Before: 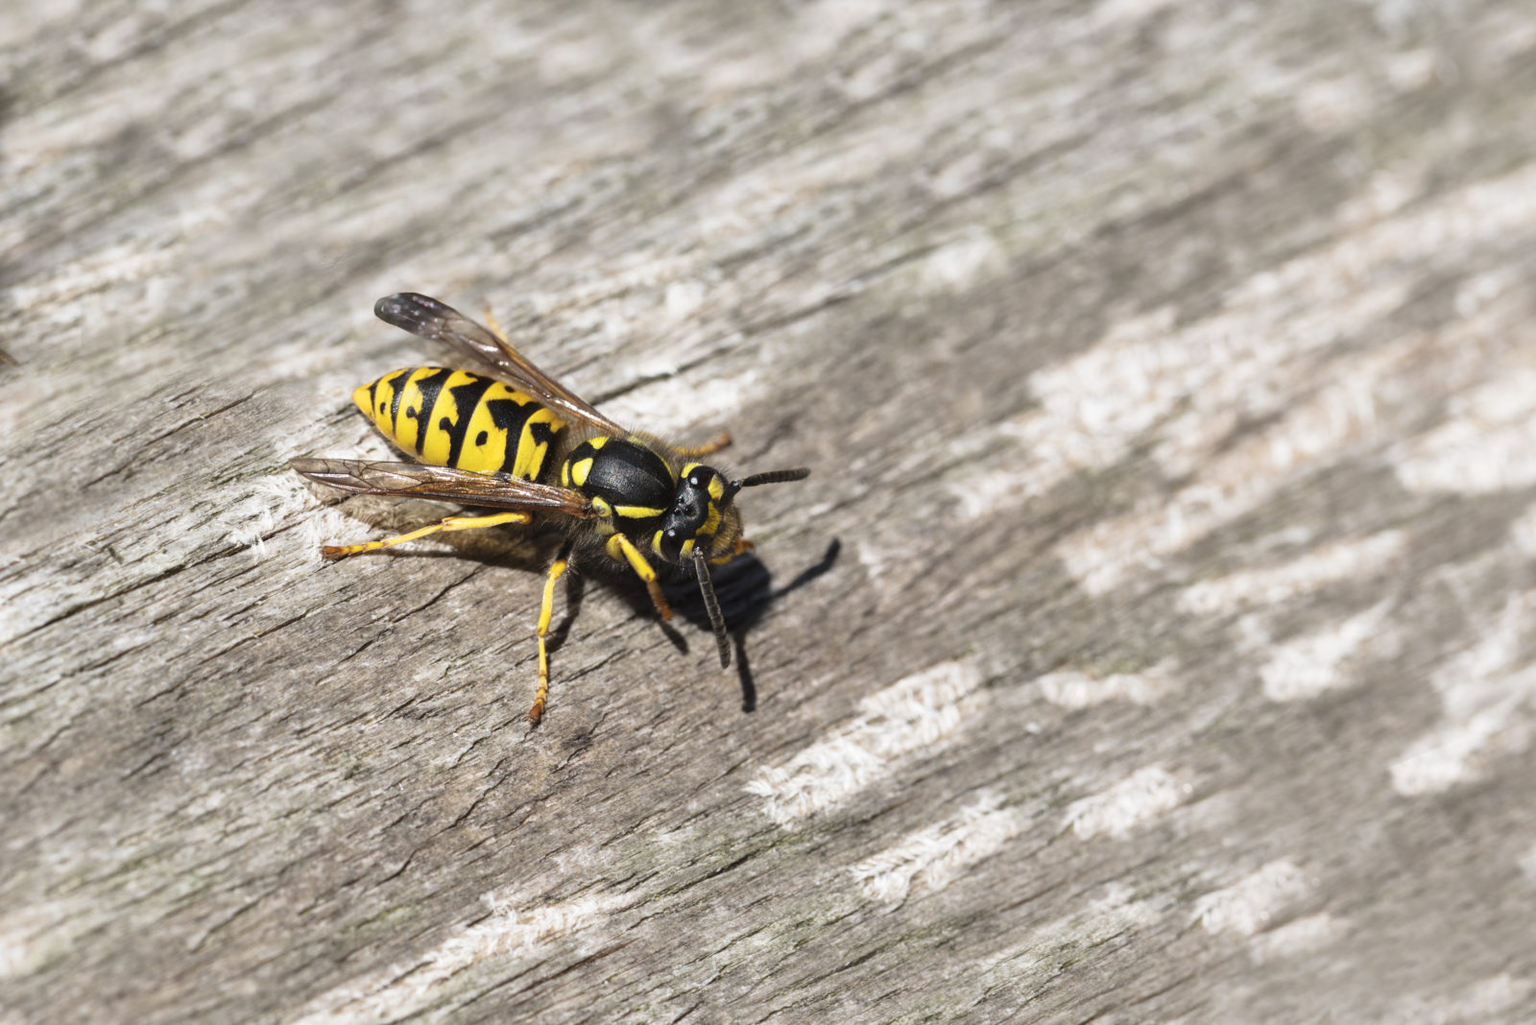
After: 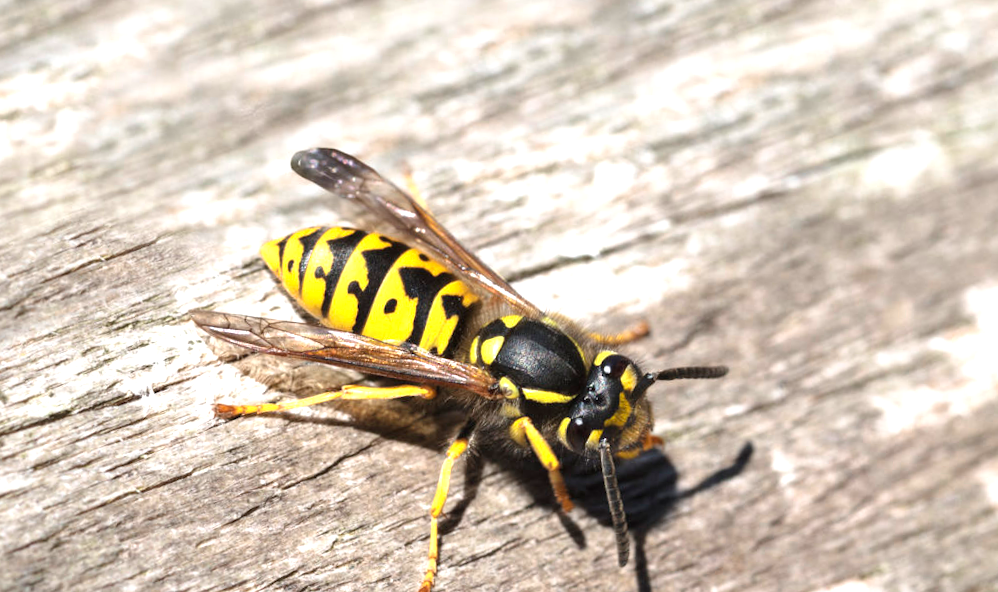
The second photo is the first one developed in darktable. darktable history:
crop and rotate: angle -4.99°, left 2.122%, top 6.945%, right 27.566%, bottom 30.519%
exposure: black level correction 0, exposure 0.7 EV, compensate exposure bias true, compensate highlight preservation false
